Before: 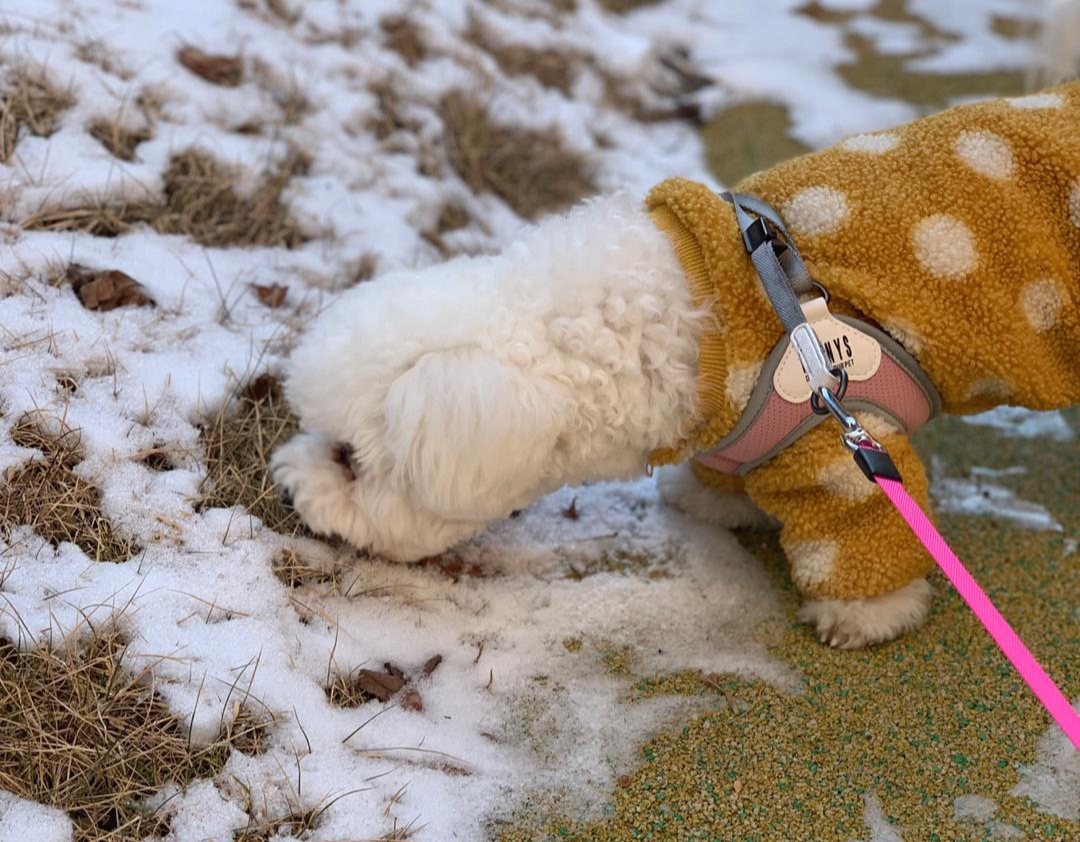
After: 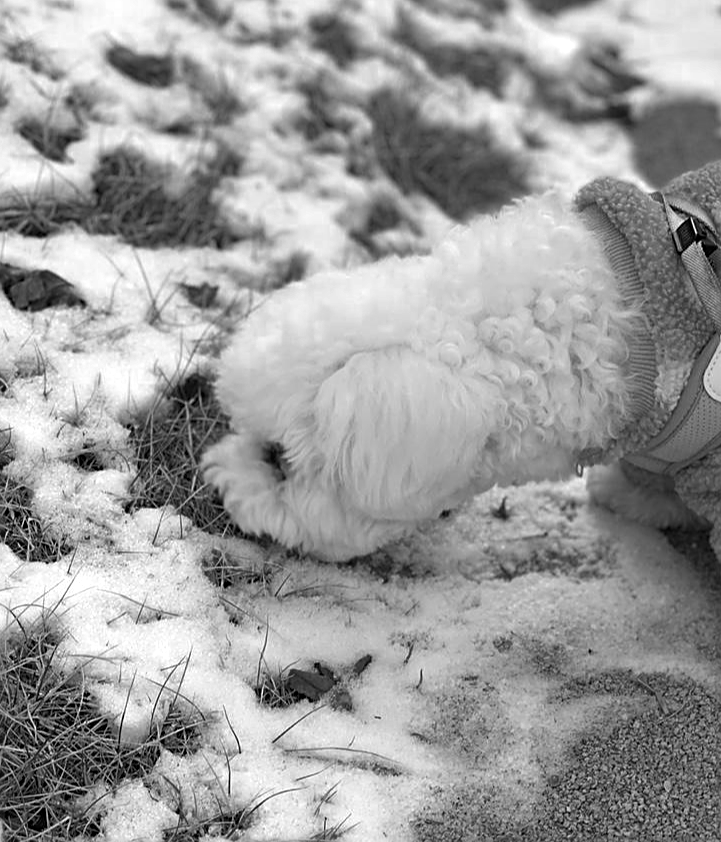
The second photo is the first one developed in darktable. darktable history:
shadows and highlights: shadows 11.71, white point adjustment 1.26, soften with gaussian
color zones: curves: ch0 [(0, 0.613) (0.01, 0.613) (0.245, 0.448) (0.498, 0.529) (0.642, 0.665) (0.879, 0.777) (0.99, 0.613)]; ch1 [(0, 0) (0.143, 0) (0.286, 0) (0.429, 0) (0.571, 0) (0.714, 0) (0.857, 0)]
sharpen: on, module defaults
crop and rotate: left 6.497%, right 26.724%
